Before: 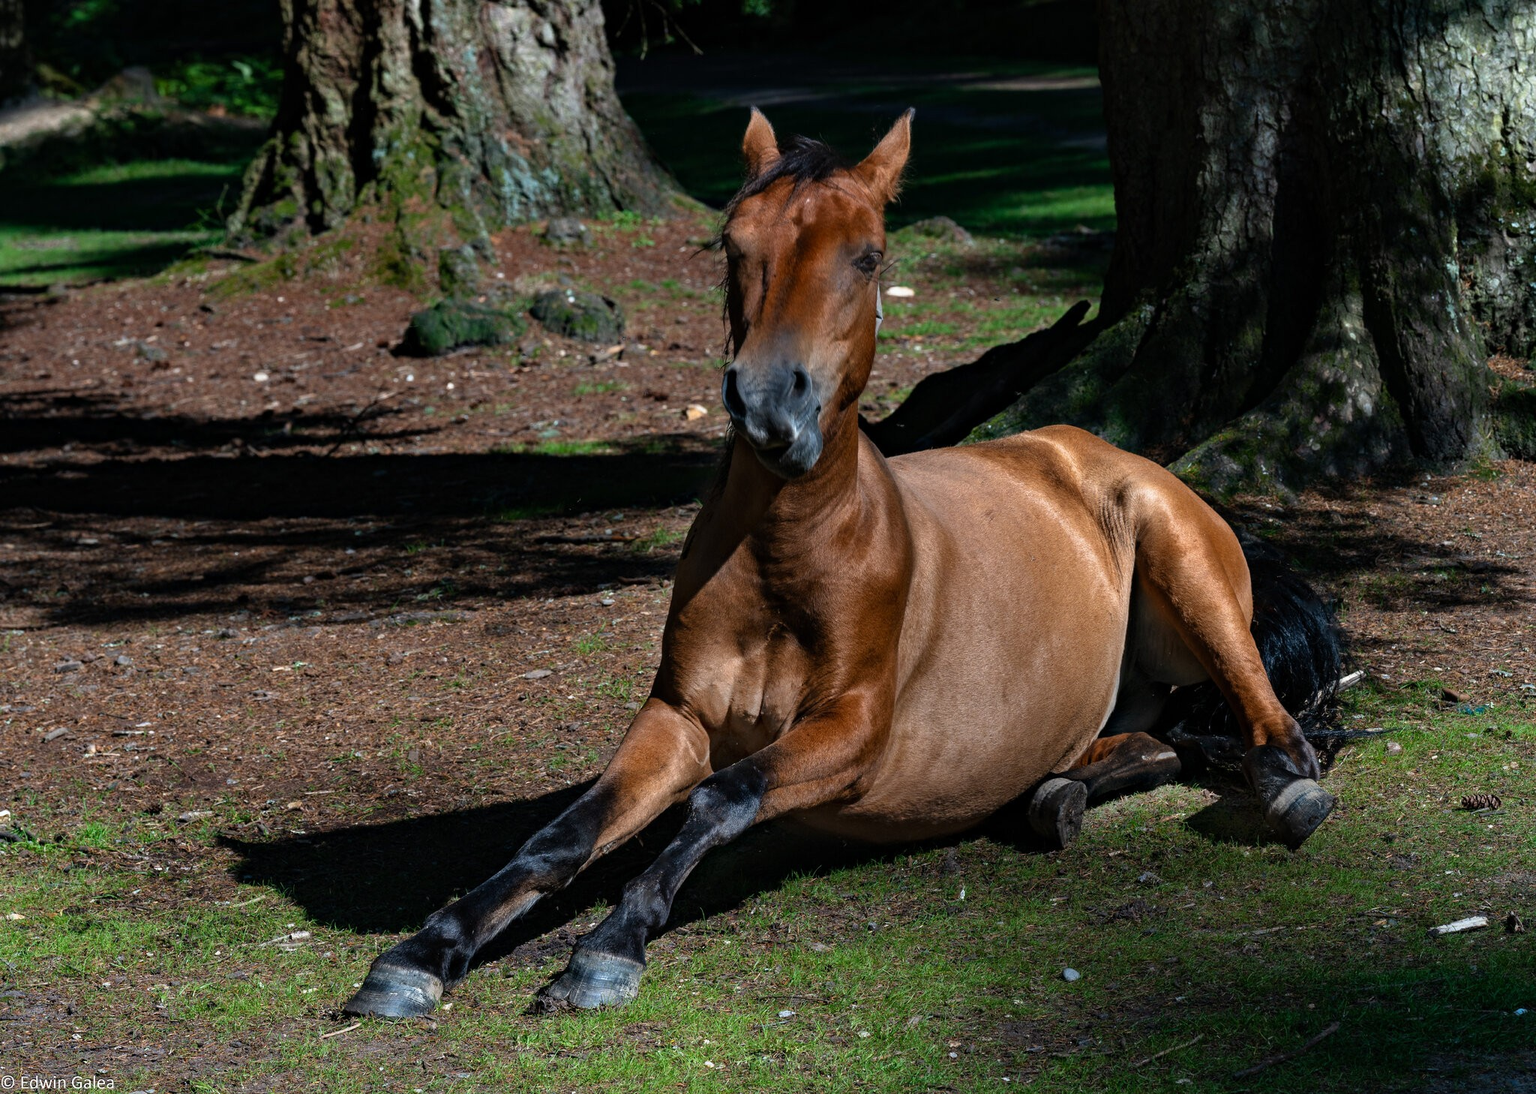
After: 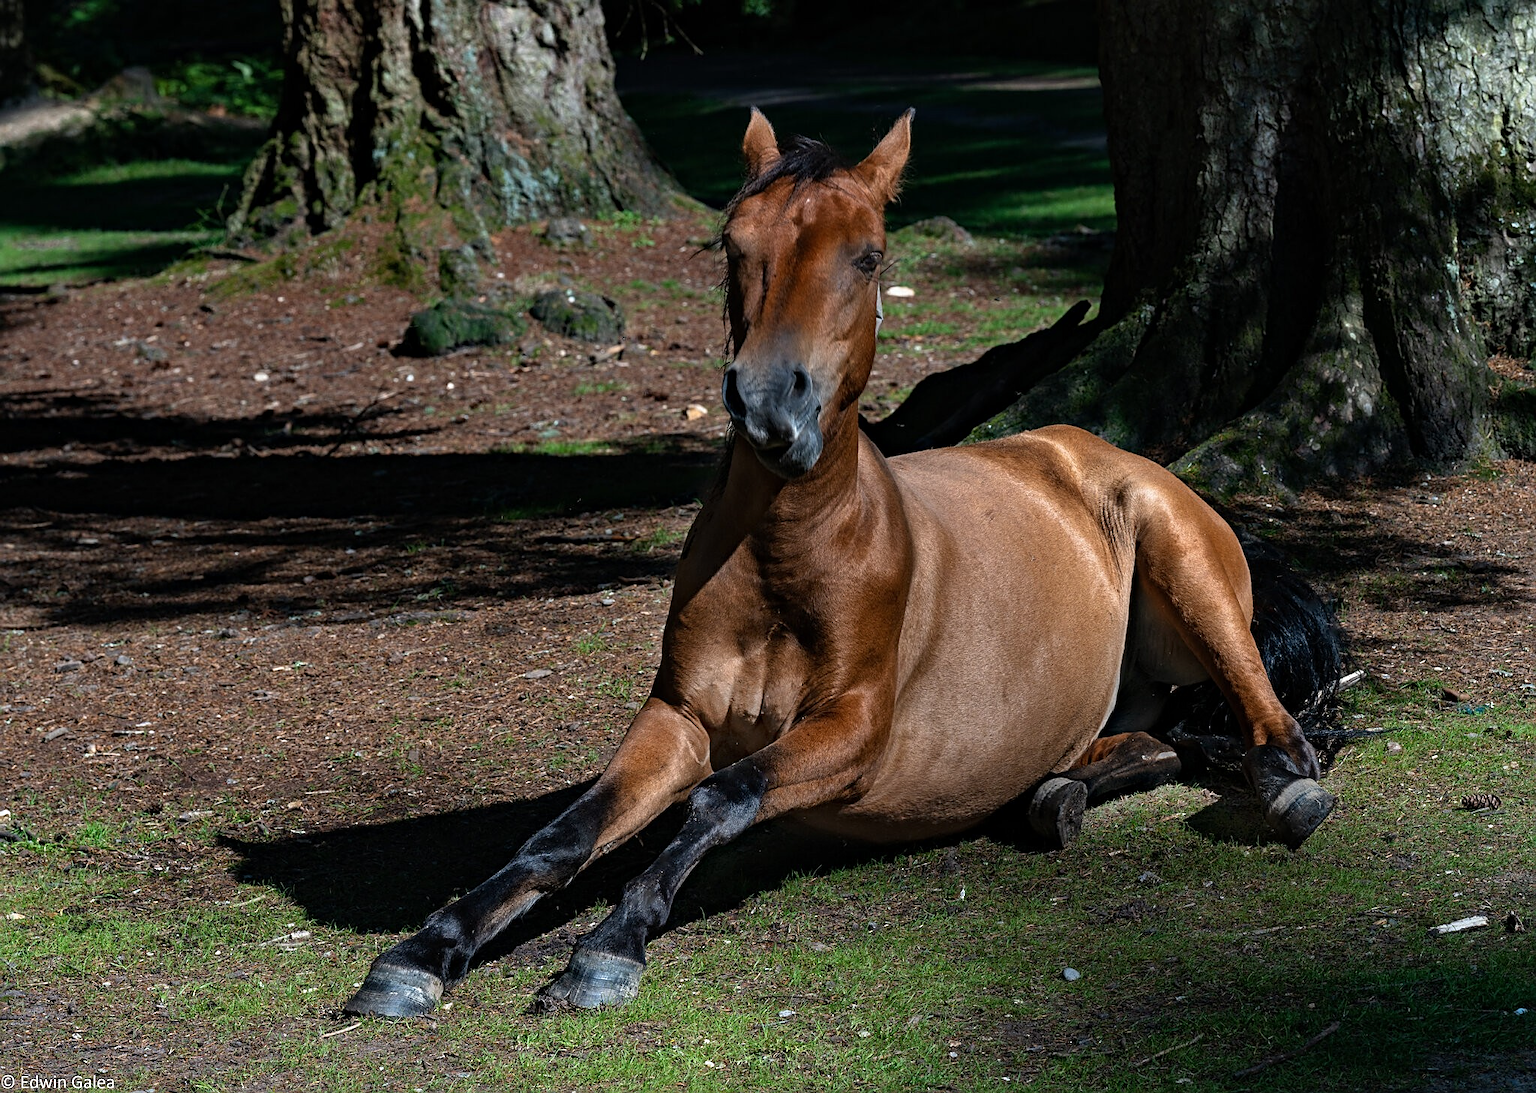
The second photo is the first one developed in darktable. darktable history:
sharpen: on, module defaults
local contrast: mode bilateral grid, contrast 15, coarseness 37, detail 104%, midtone range 0.2
contrast brightness saturation: saturation -0.059
